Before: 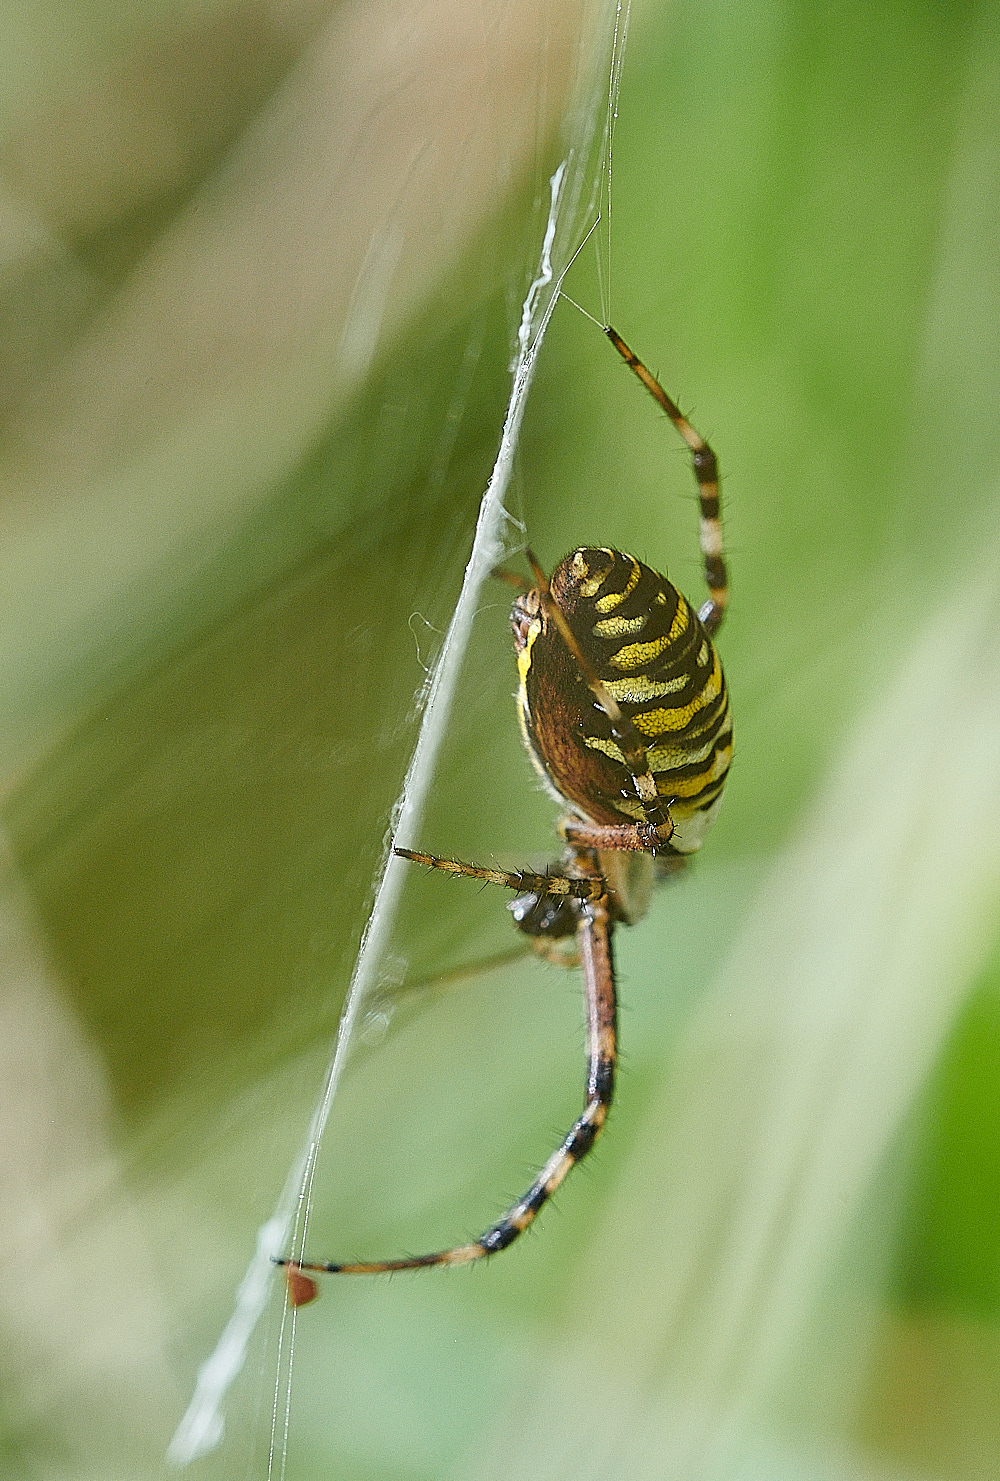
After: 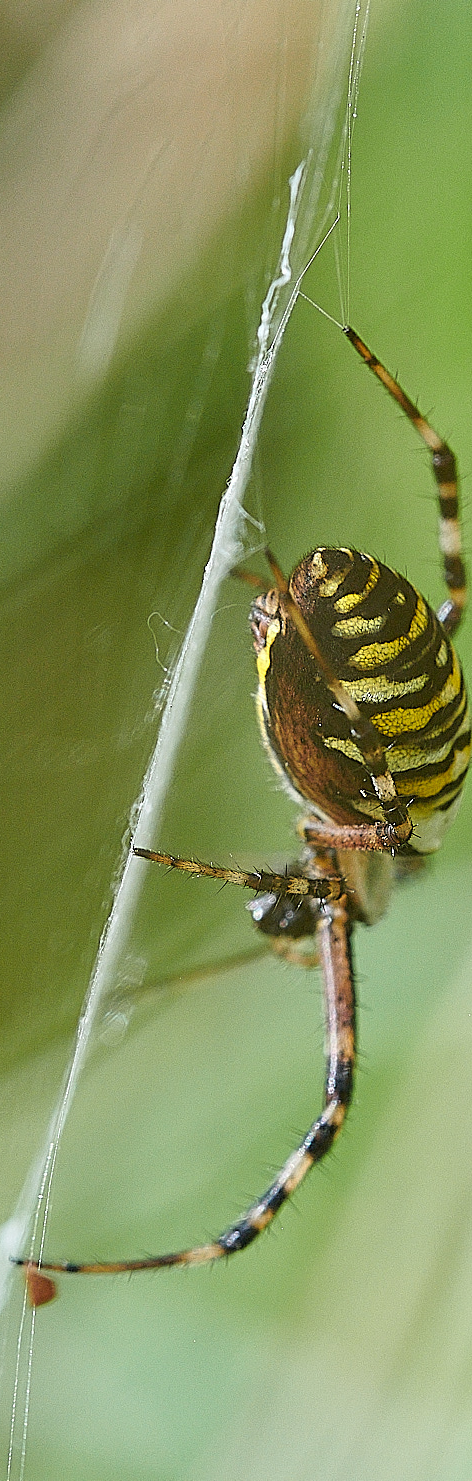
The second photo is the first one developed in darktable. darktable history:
crop: left 26.183%, right 26.567%
